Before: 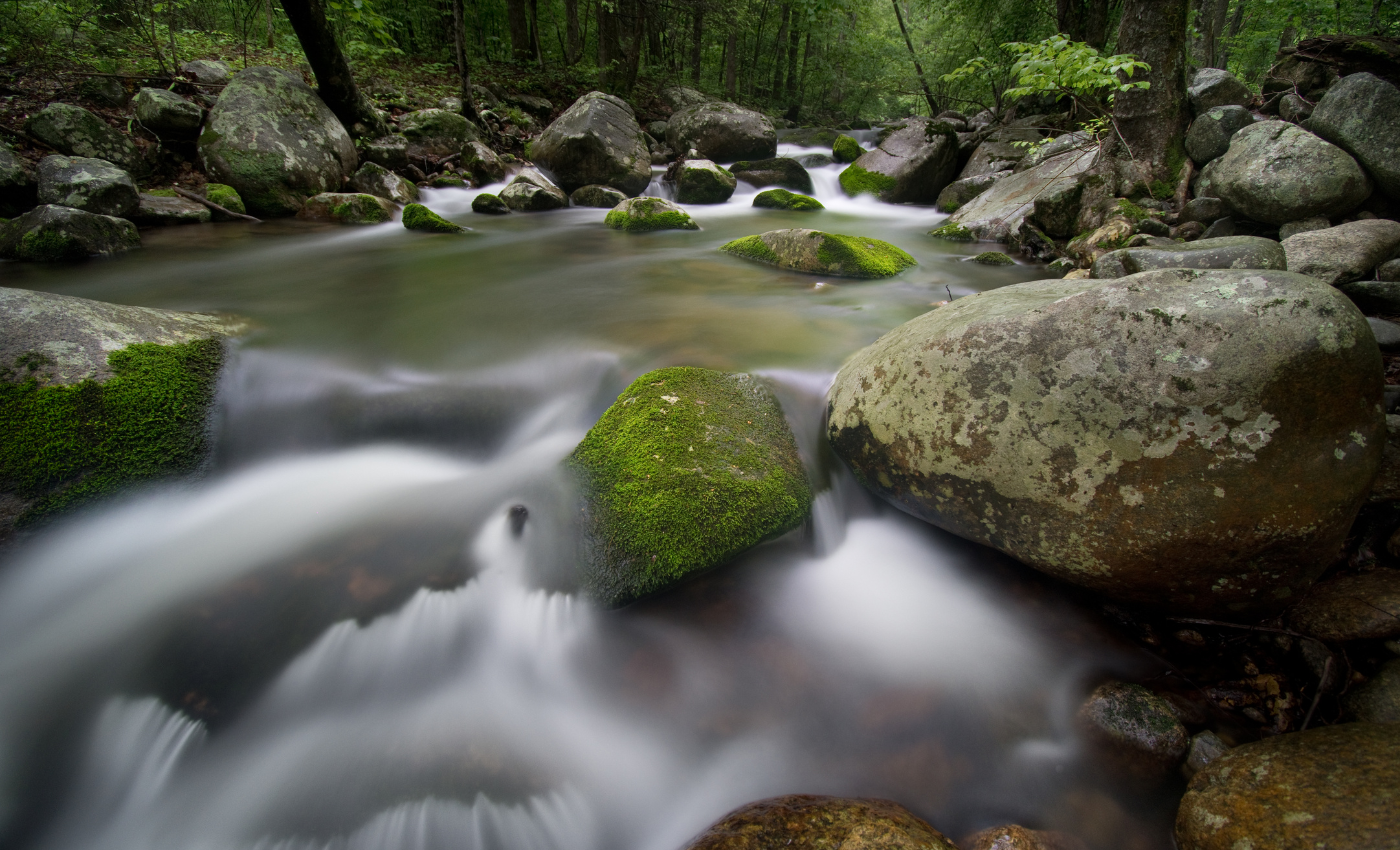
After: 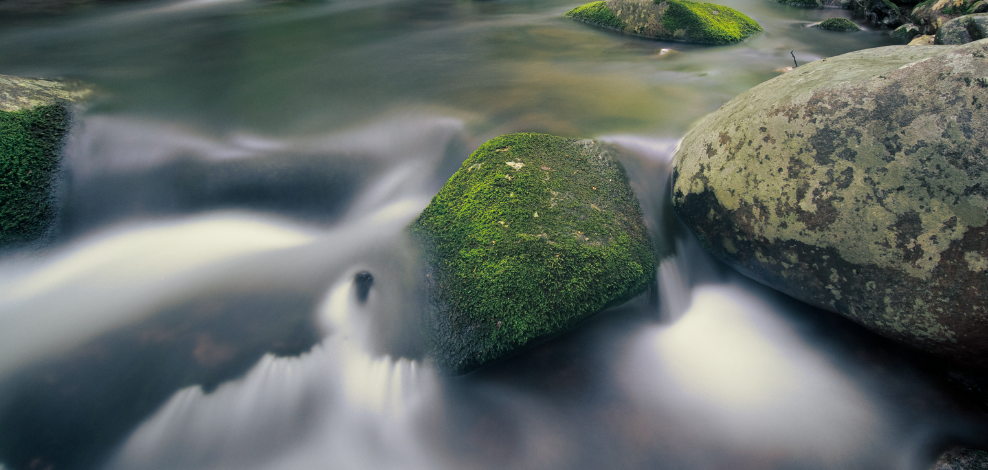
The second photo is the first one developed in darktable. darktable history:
split-toning: shadows › hue 216°, shadows › saturation 1, highlights › hue 57.6°, balance -33.4
exposure: compensate highlight preservation false
crop: left 11.123%, top 27.61%, right 18.3%, bottom 17.034%
